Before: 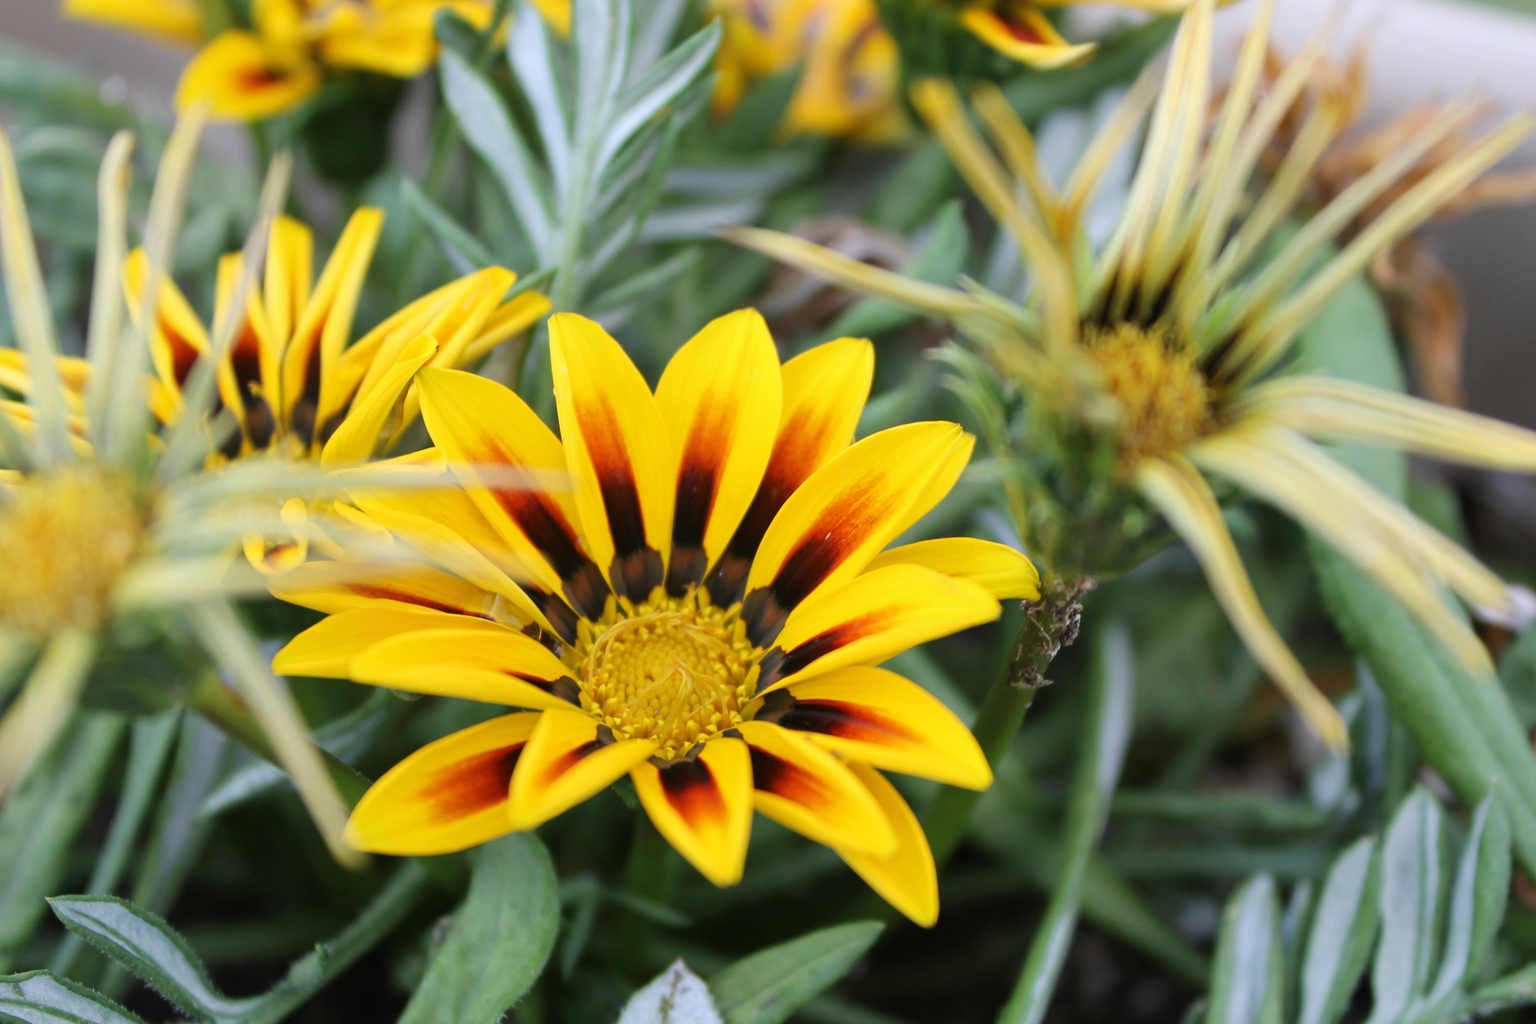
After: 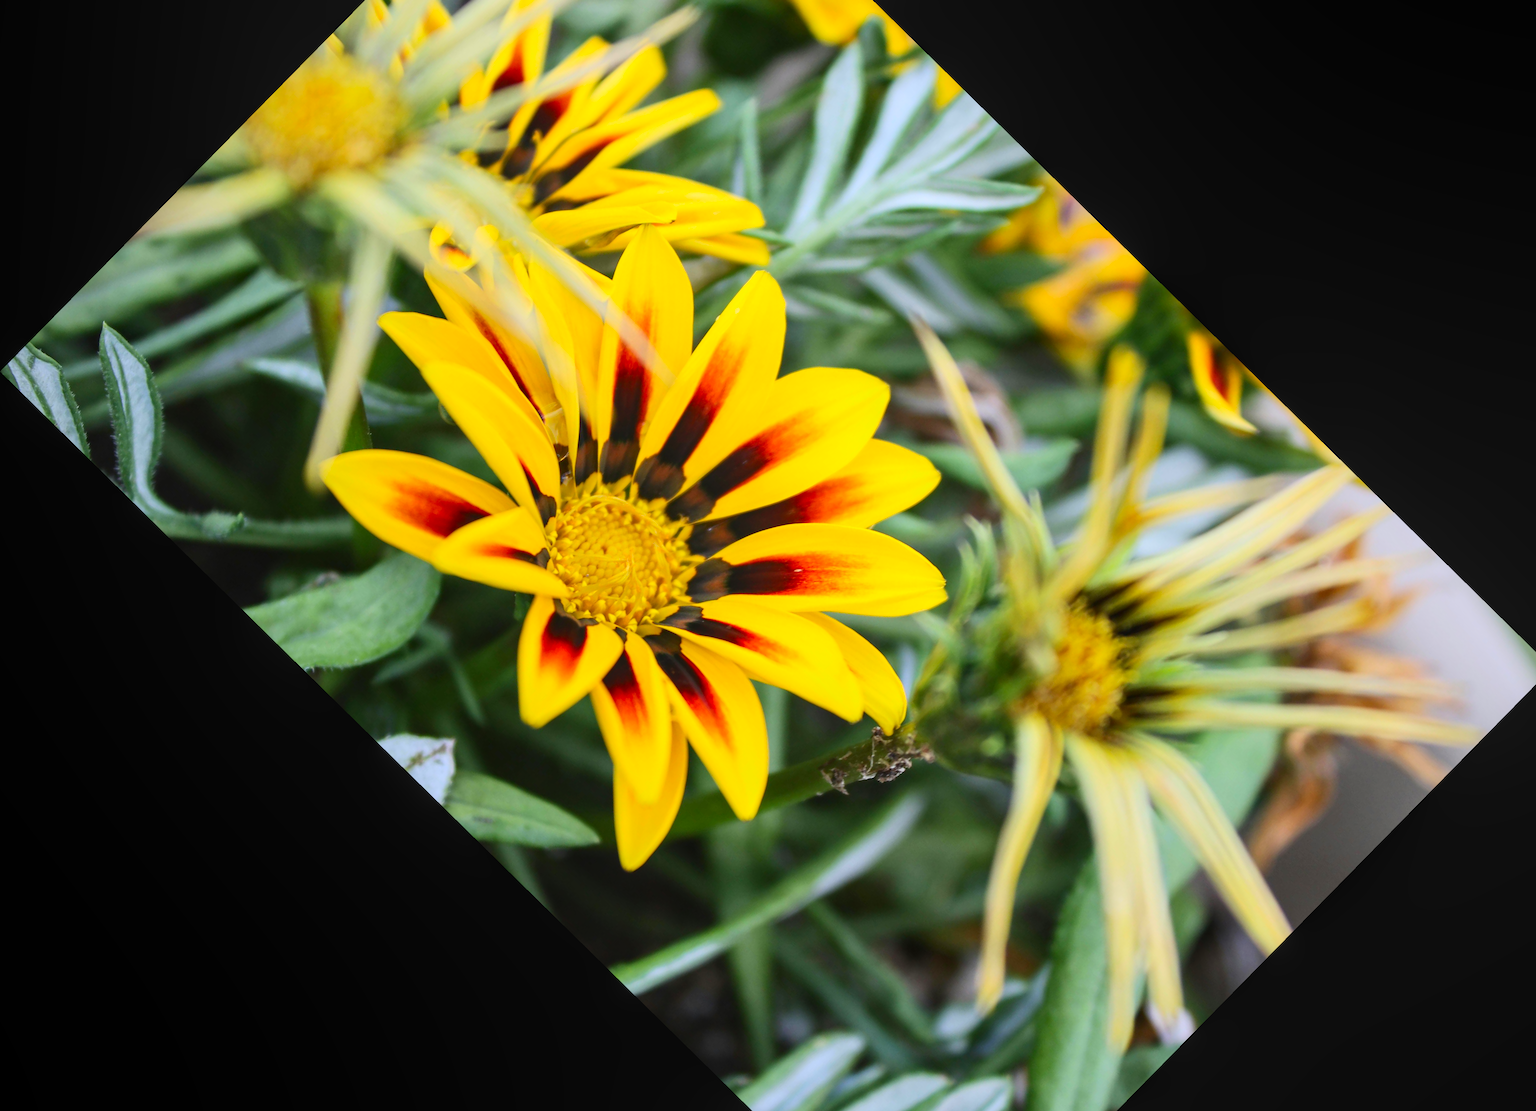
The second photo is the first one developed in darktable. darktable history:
contrast brightness saturation: contrast 0.233, brightness 0.115, saturation 0.289
crop and rotate: angle -44.5°, top 16.405%, right 0.98%, bottom 11.714%
vignetting: fall-off radius 94.55%
local contrast: detail 109%
